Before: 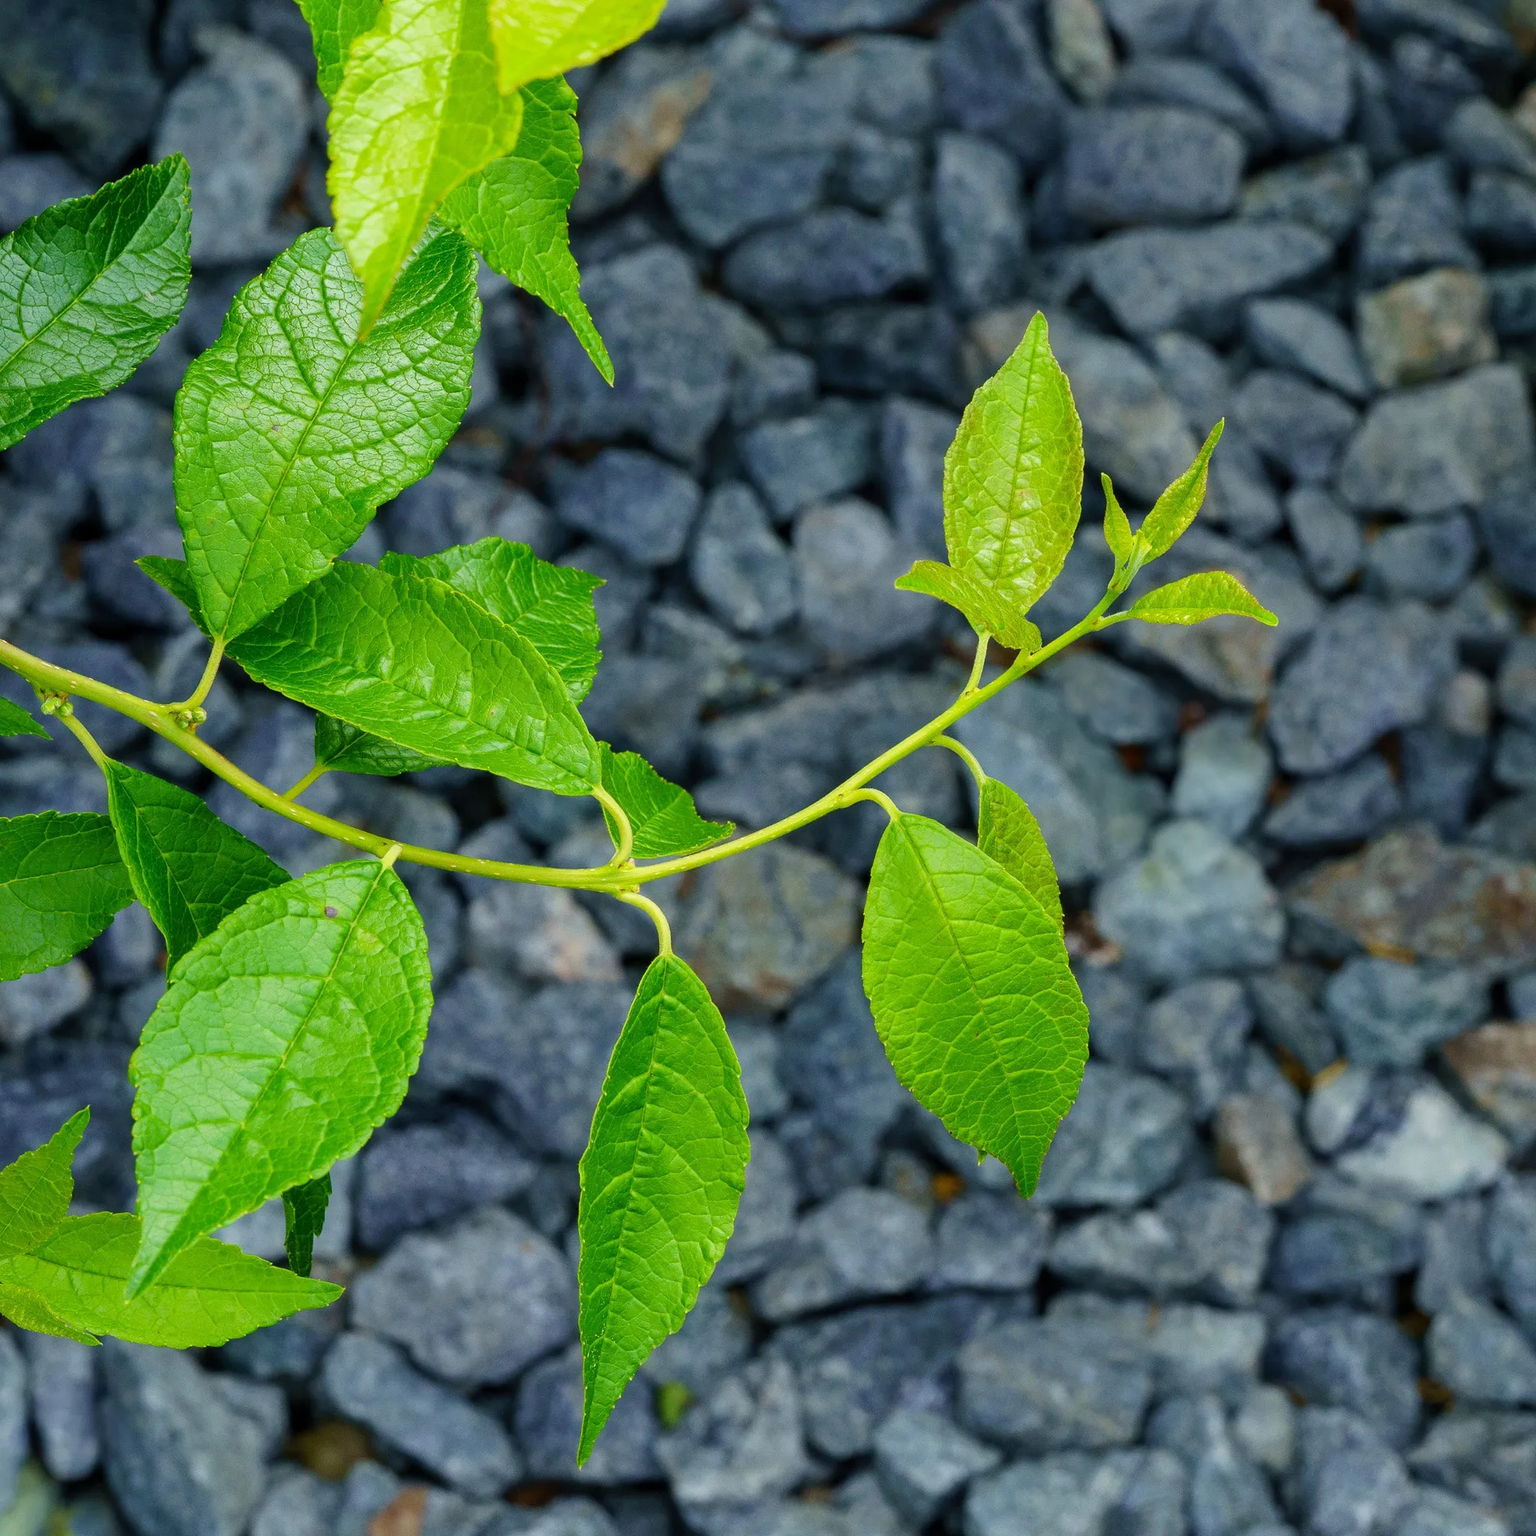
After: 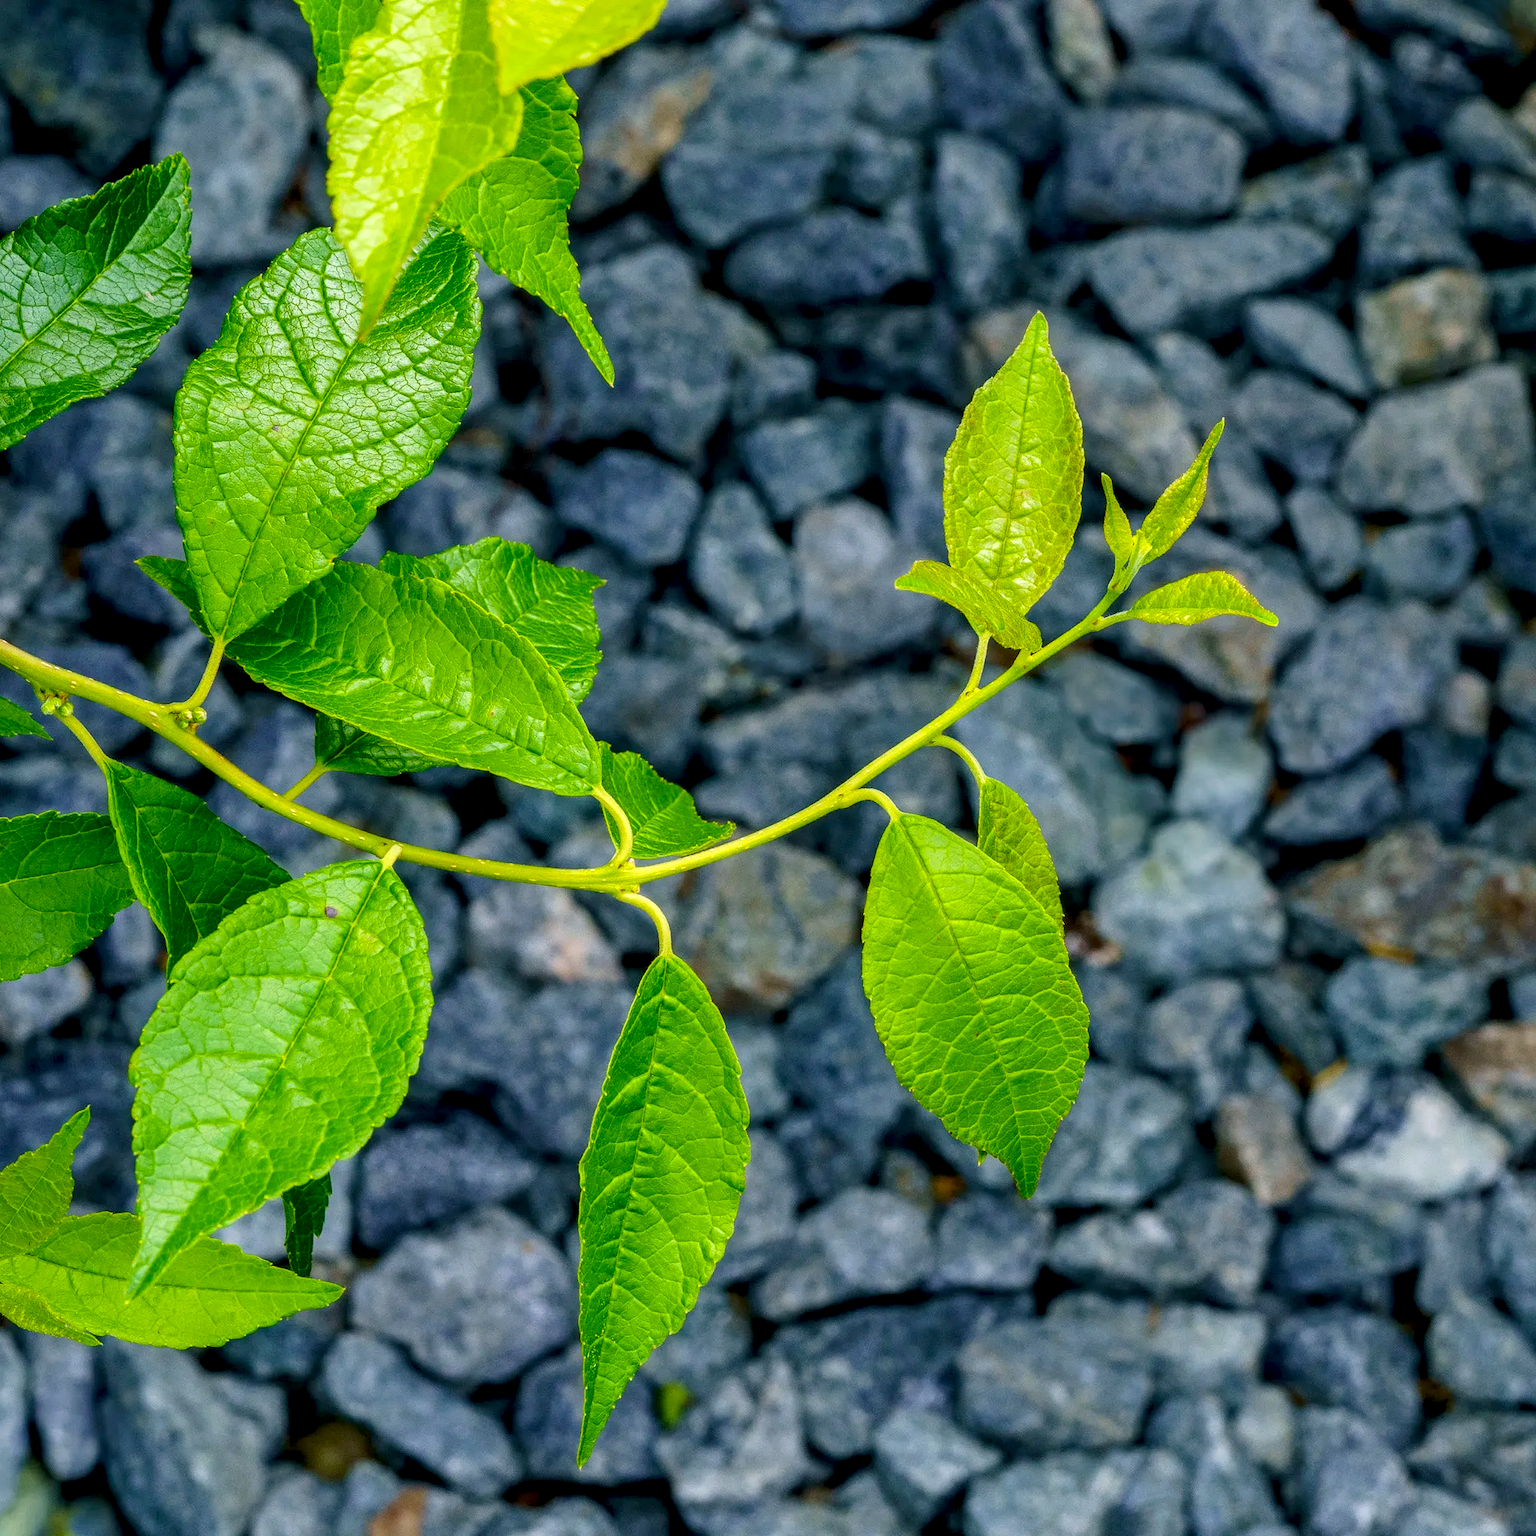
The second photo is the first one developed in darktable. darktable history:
local contrast: detail 142%
color balance rgb: shadows lift › chroma 2%, shadows lift › hue 217.2°, power › chroma 0.25%, power › hue 60°, highlights gain › chroma 1.5%, highlights gain › hue 309.6°, global offset › luminance -0.25%, perceptual saturation grading › global saturation 15%, global vibrance 15%
